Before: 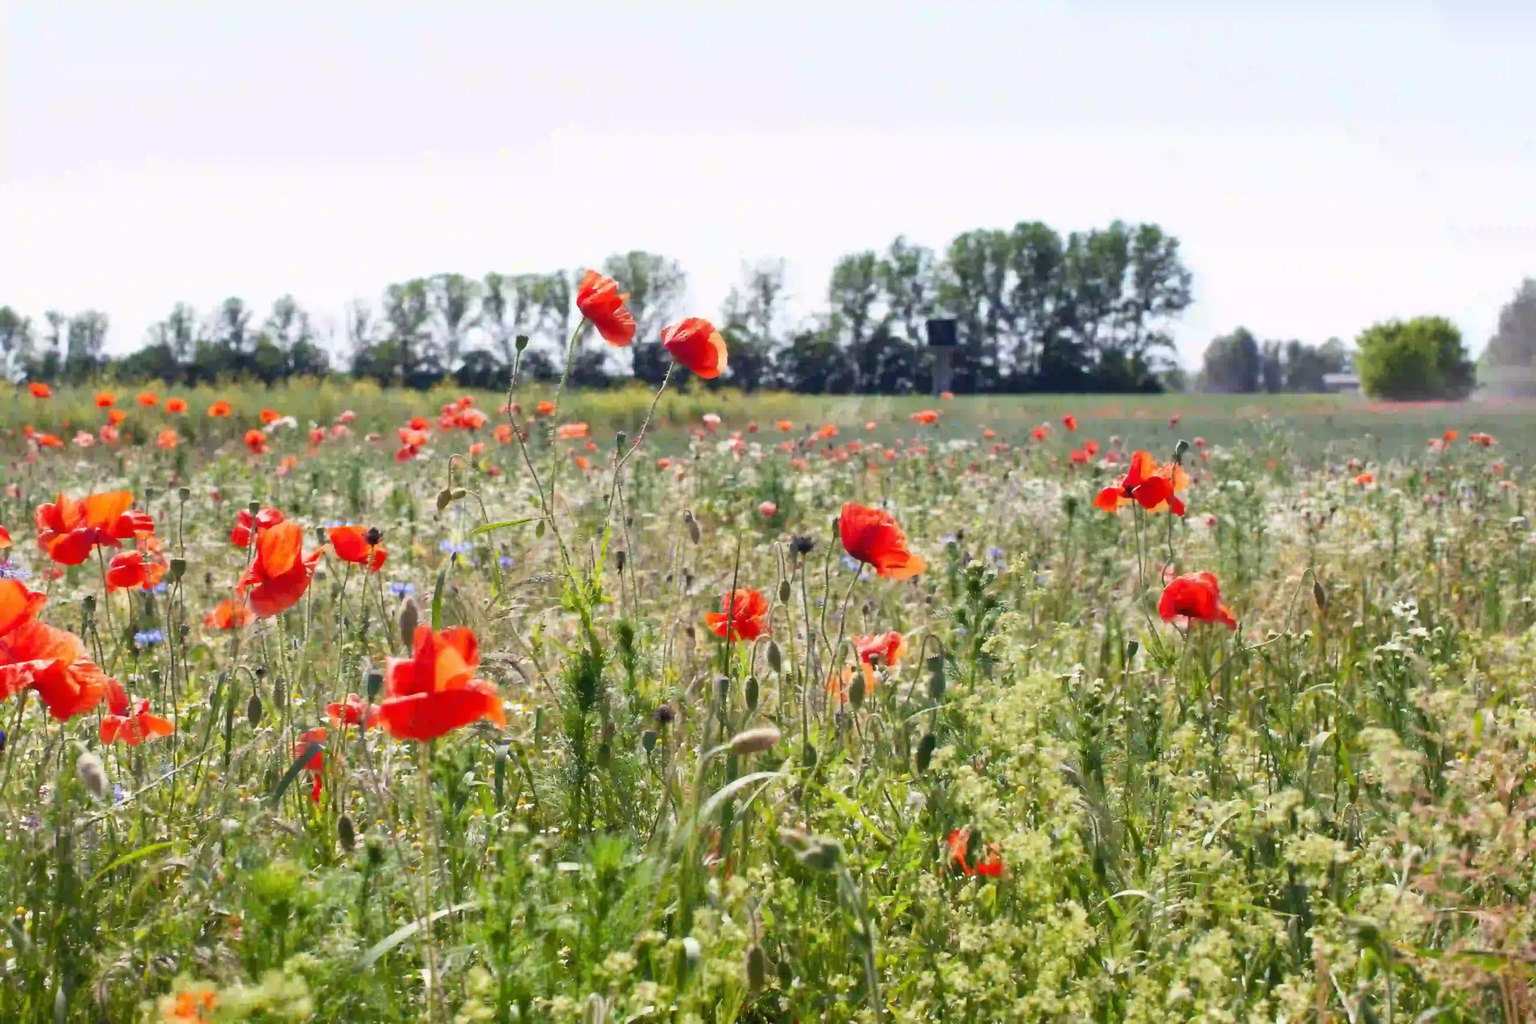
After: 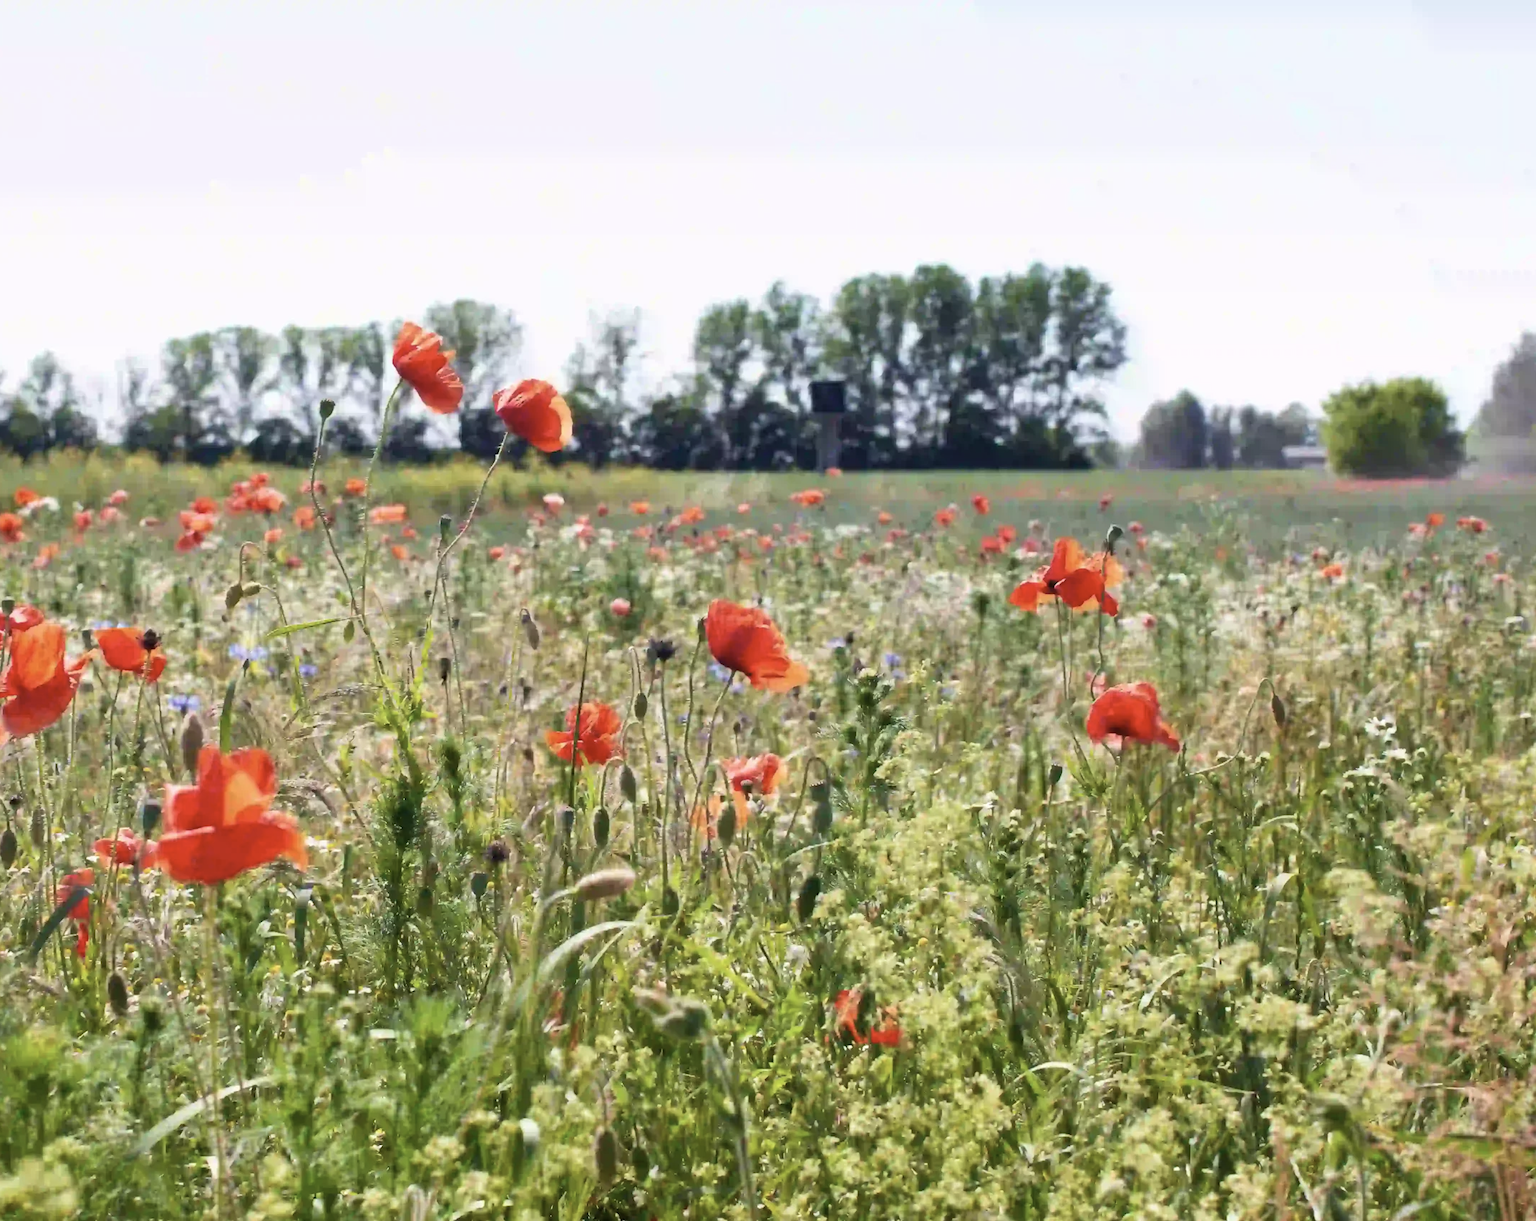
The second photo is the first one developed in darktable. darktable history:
velvia: on, module defaults
contrast brightness saturation: contrast 0.06, brightness -0.01, saturation -0.23
crop: left 16.145%
